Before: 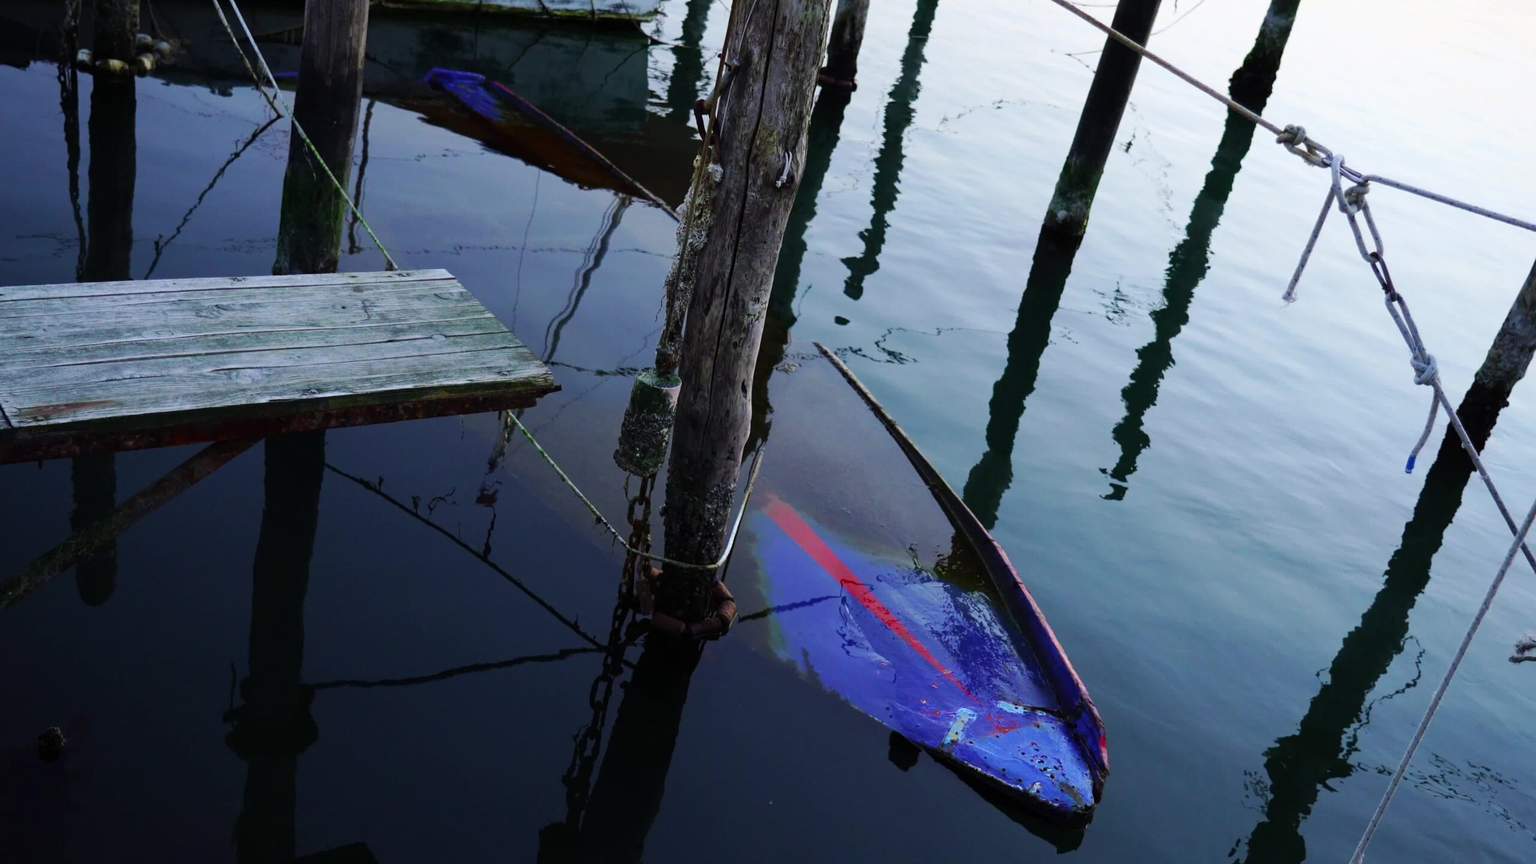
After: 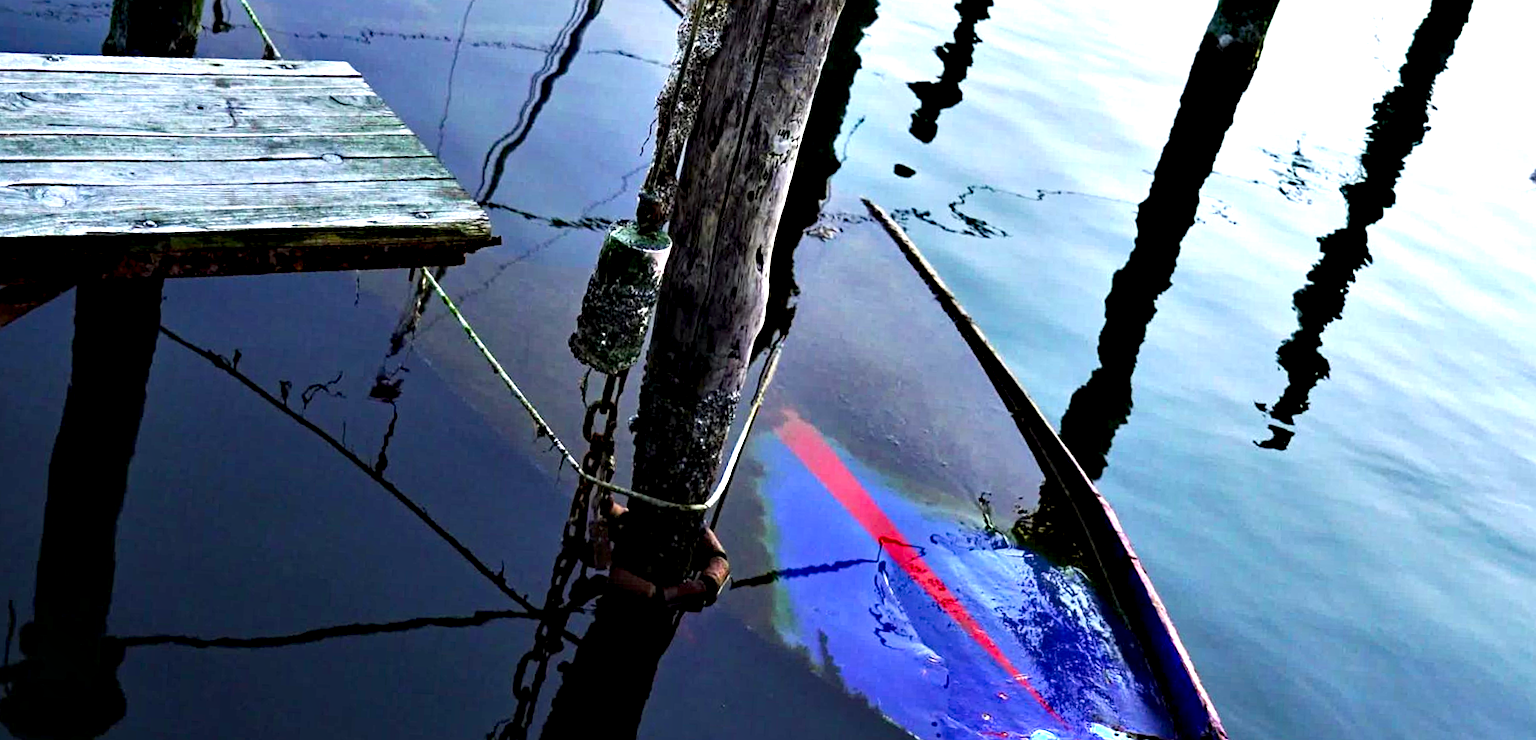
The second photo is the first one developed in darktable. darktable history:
exposure: black level correction 0.001, exposure 1 EV, compensate highlight preservation false
crop and rotate: angle -3.62°, left 9.79%, top 20.907%, right 11.932%, bottom 11.95%
contrast equalizer: y [[0.6 ×6], [0.55 ×6], [0 ×6], [0 ×6], [0 ×6]]
sharpen: amount 0.211
haze removal: compatibility mode true, adaptive false
